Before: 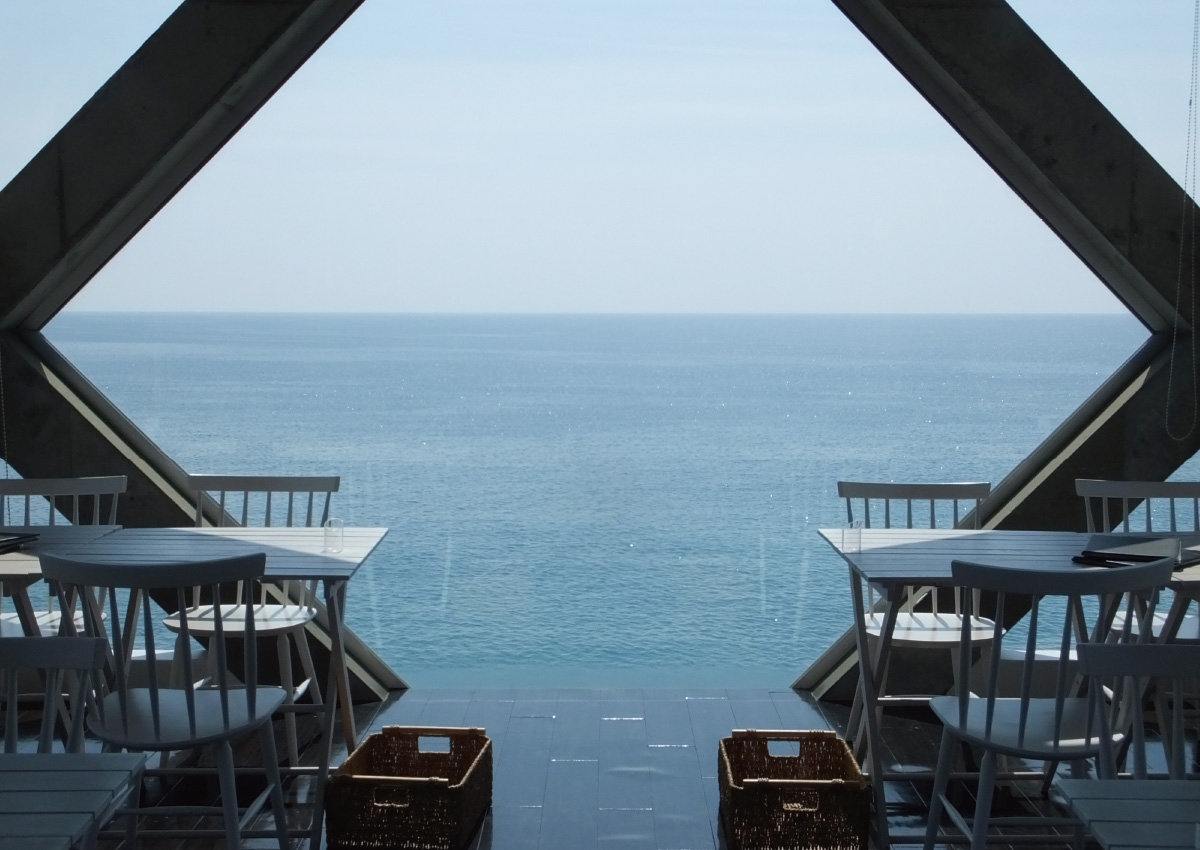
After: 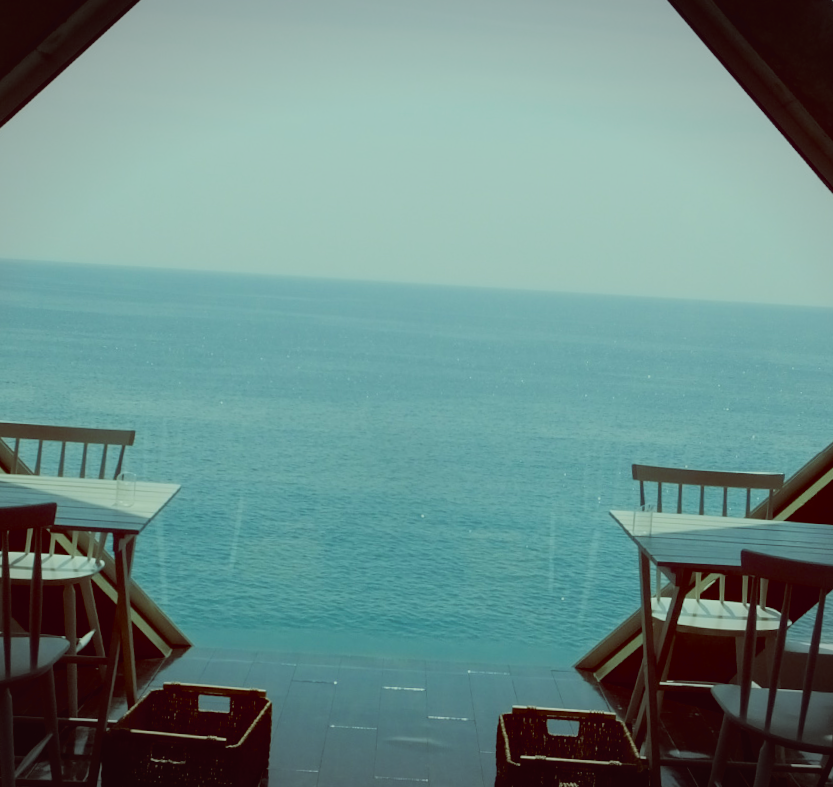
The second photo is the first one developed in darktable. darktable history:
vignetting: fall-off start 100%, brightness -0.282, width/height ratio 1.31
filmic rgb: black relative exposure -7.65 EV, white relative exposure 4.56 EV, hardness 3.61
bloom: size 3%, threshold 100%, strength 0%
color zones: curves: ch0 [(0, 0.613) (0.01, 0.613) (0.245, 0.448) (0.498, 0.529) (0.642, 0.665) (0.879, 0.777) (0.99, 0.613)]; ch1 [(0, 0) (0.143, 0) (0.286, 0) (0.429, 0) (0.571, 0) (0.714, 0) (0.857, 0)], mix -121.96%
crop and rotate: angle -3.27°, left 14.277%, top 0.028%, right 10.766%, bottom 0.028%
color balance: lift [1, 1.015, 0.987, 0.985], gamma [1, 0.959, 1.042, 0.958], gain [0.927, 0.938, 1.072, 0.928], contrast 1.5%
